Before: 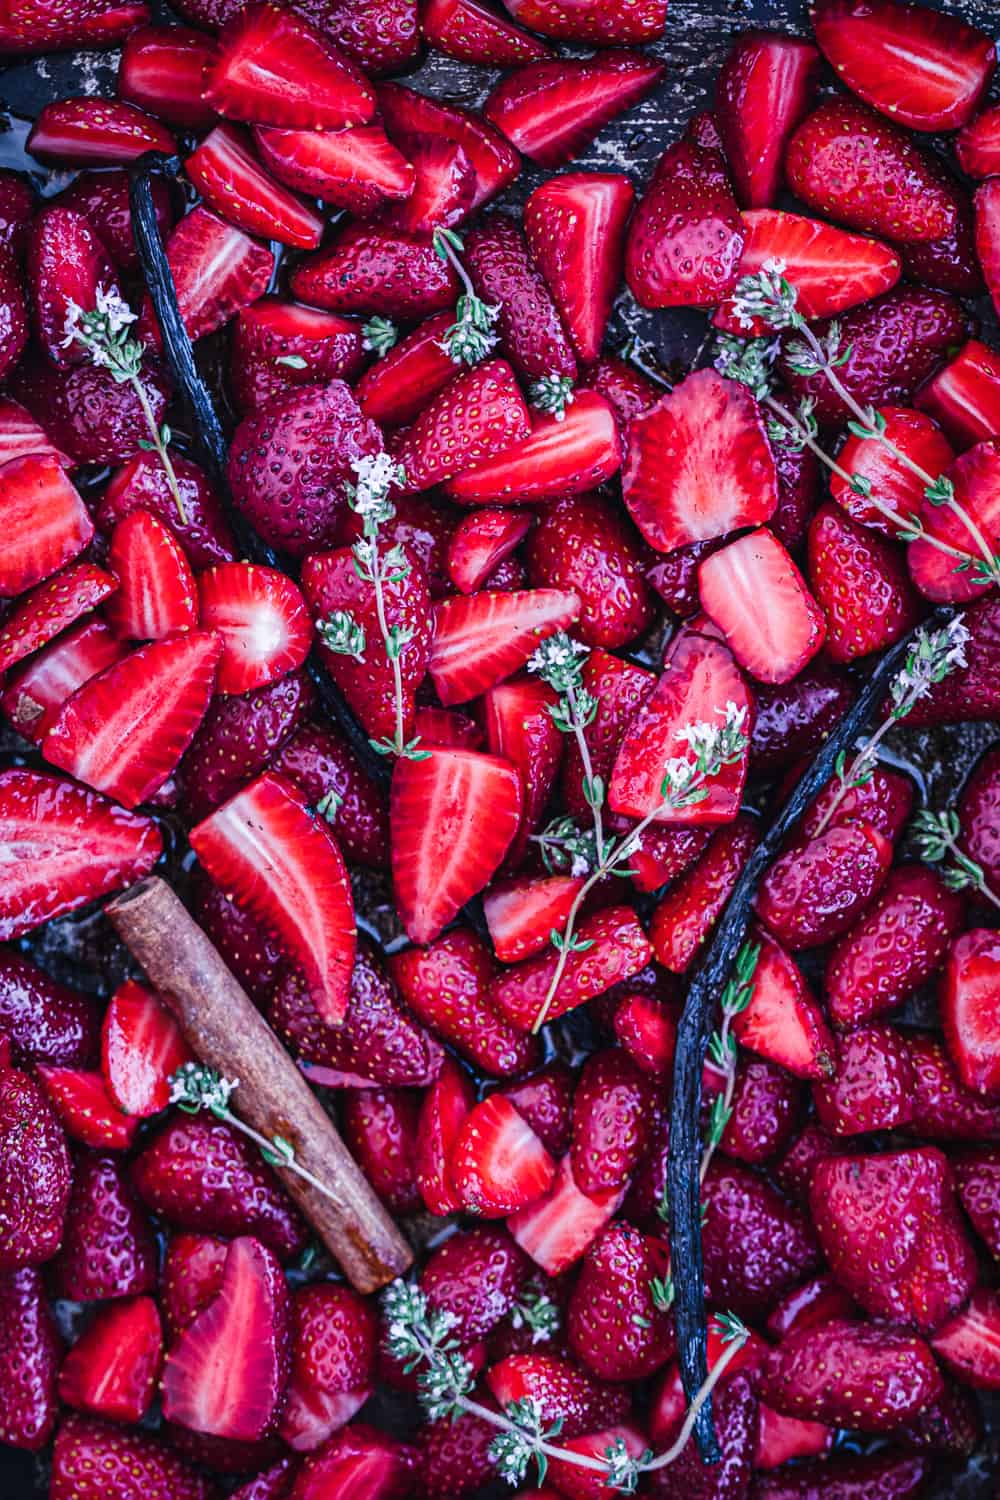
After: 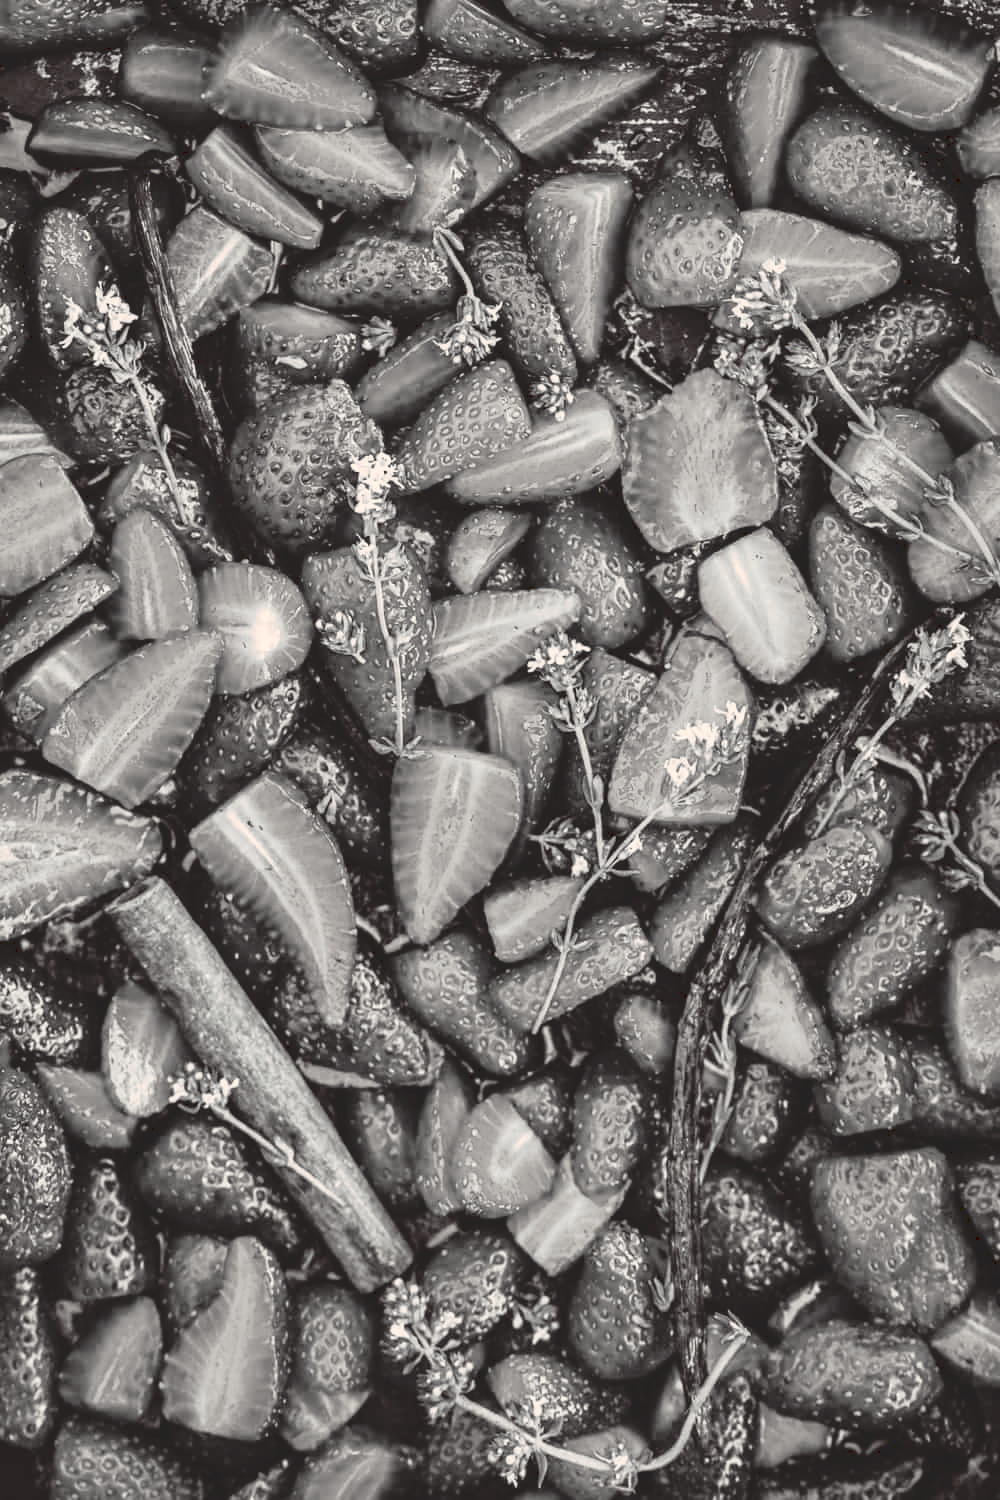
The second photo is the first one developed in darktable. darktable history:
tone curve: curves: ch0 [(0, 0) (0.003, 0.132) (0.011, 0.13) (0.025, 0.134) (0.044, 0.138) (0.069, 0.154) (0.1, 0.17) (0.136, 0.198) (0.177, 0.25) (0.224, 0.308) (0.277, 0.371) (0.335, 0.432) (0.399, 0.491) (0.468, 0.55) (0.543, 0.612) (0.623, 0.679) (0.709, 0.766) (0.801, 0.842) (0.898, 0.912) (1, 1)], preserve colors none
color look up table: target L [89.33, 90.08, 82.76, 84.61, 74.37, 58.93, 57.02, 55.21, 39.8, 20.85, 26.08, 201.75, 79.3, 76.69, 57.48, 56.37, 64.48, 60.19, 40.79, 52.02, 56.92, 60.68, 34.4, 33.05, 15.5, 97.52, 84.48, 80.26, 83.79, 77.38, 80.96, 70.31, 86, 64.48, 61.61, 77.53, 51.14, 27.98, 25.75, 40.92, 23.96, 9.244, 88.14, 85.7, 83.18, 67.64, 66.24, 73.97, 35.67], target a [0.189, 0.377, 0.353, 0.801, 0.682, 0.67, 1.317, 1.434, 1.374, 1.557, 1.087, 0, 0.722, 0.739, 1.074, 1.114, 0.612, 0.738, 1.588, 0.893, 0.989, 1.228, 1.273, 1.055, 1.717, 7.742, -0.002, 0.987, 0.497, 0.688, 0.385, 0.5, 0.183, 0.612, 1.14, 1.542, 1.135, 1.755, 1.694, 2.226, 1.714, 5.002, 0.318, 0.57, 0.804, 0.428, 0.946, 0.419, 1.304], target b [4.196, 4.103, 3.572, 3.581, 3.004, 2.684, 2.578, 1.747, 1.568, 0.584, 0.431, -0.001, 3.784, 3.754, 2.689, 2.242, 2.237, 2.182, 1.13, 1.699, 2.409, 2.366, 0.968, 0.416, 0.144, 11.16, 3.358, 3.143, 4.02, 3.125, 3.589, 3.082, 3.519, 2.237, 3.122, 2.826, 2.061, 0.64, 0.632, 1.331, 0.64, 1.862, 3.215, 3.063, 3.595, 3.004, 2.615, 2.95, 0.443], num patches 49
